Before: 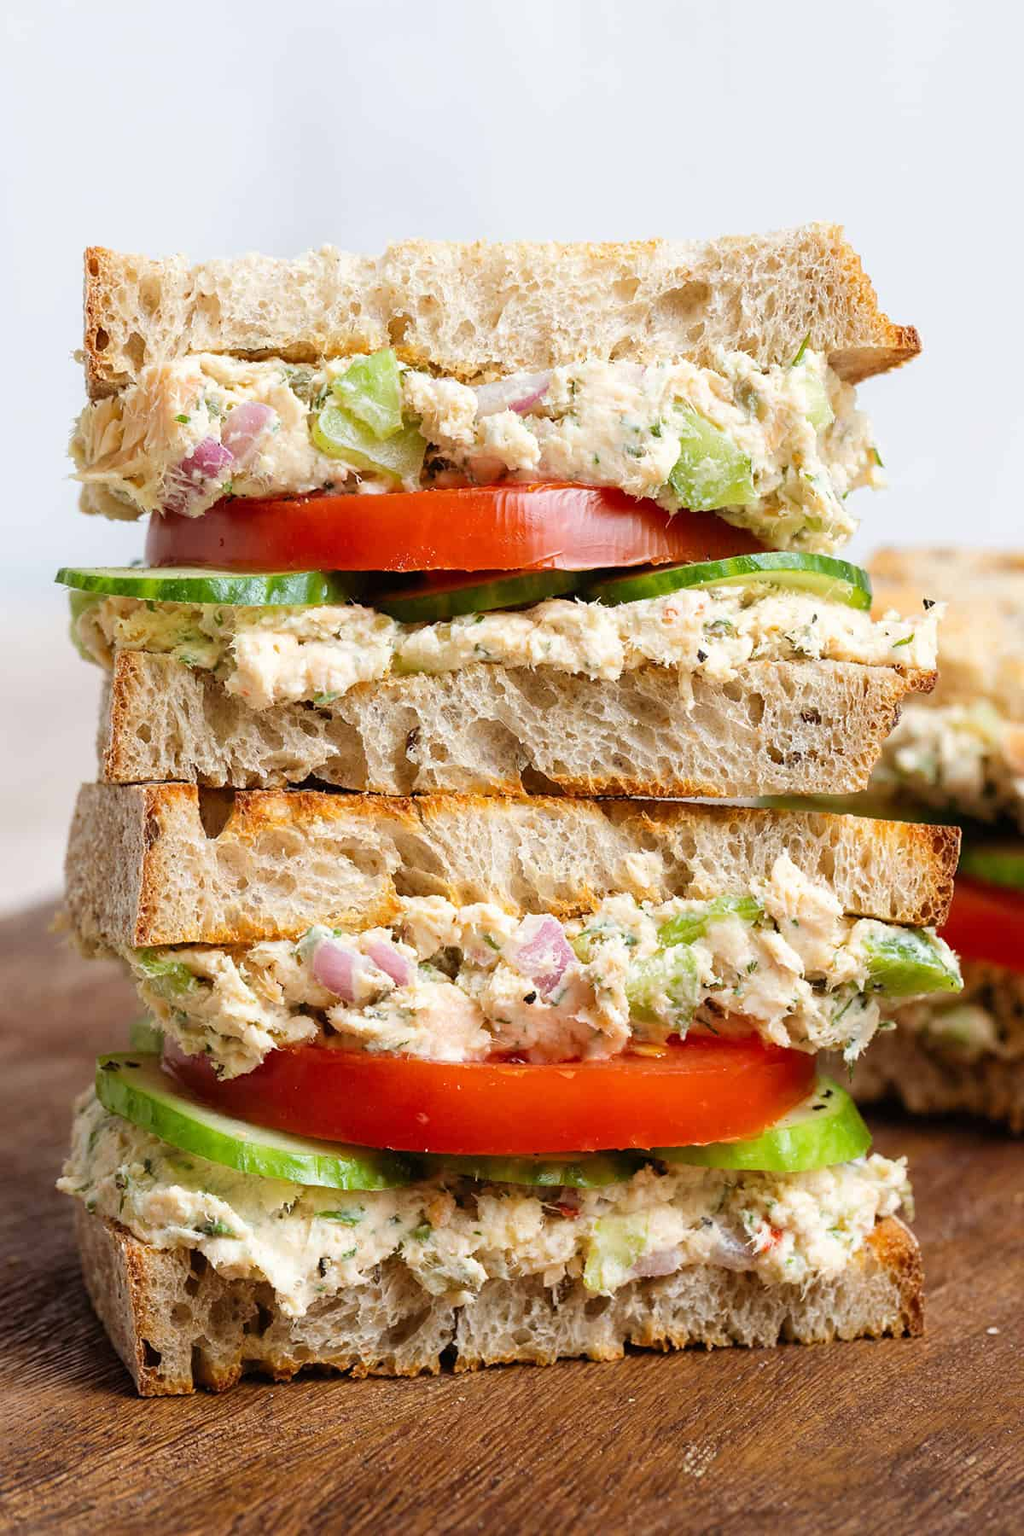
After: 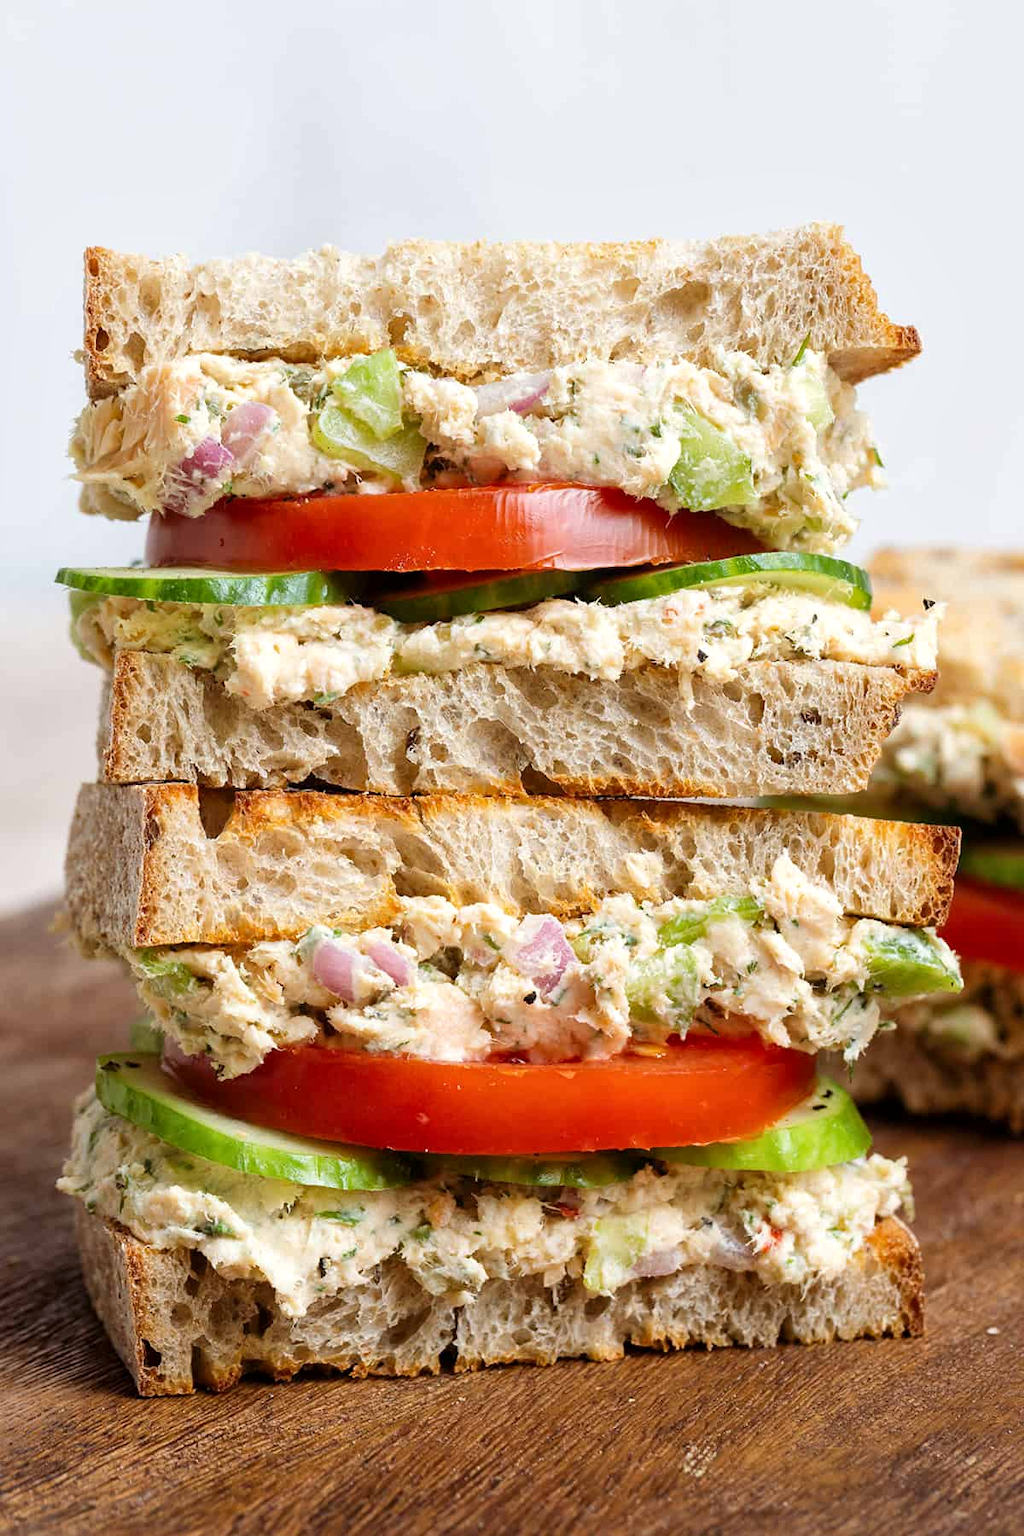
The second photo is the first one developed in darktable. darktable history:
local contrast: mode bilateral grid, contrast 21, coarseness 50, detail 120%, midtone range 0.2
